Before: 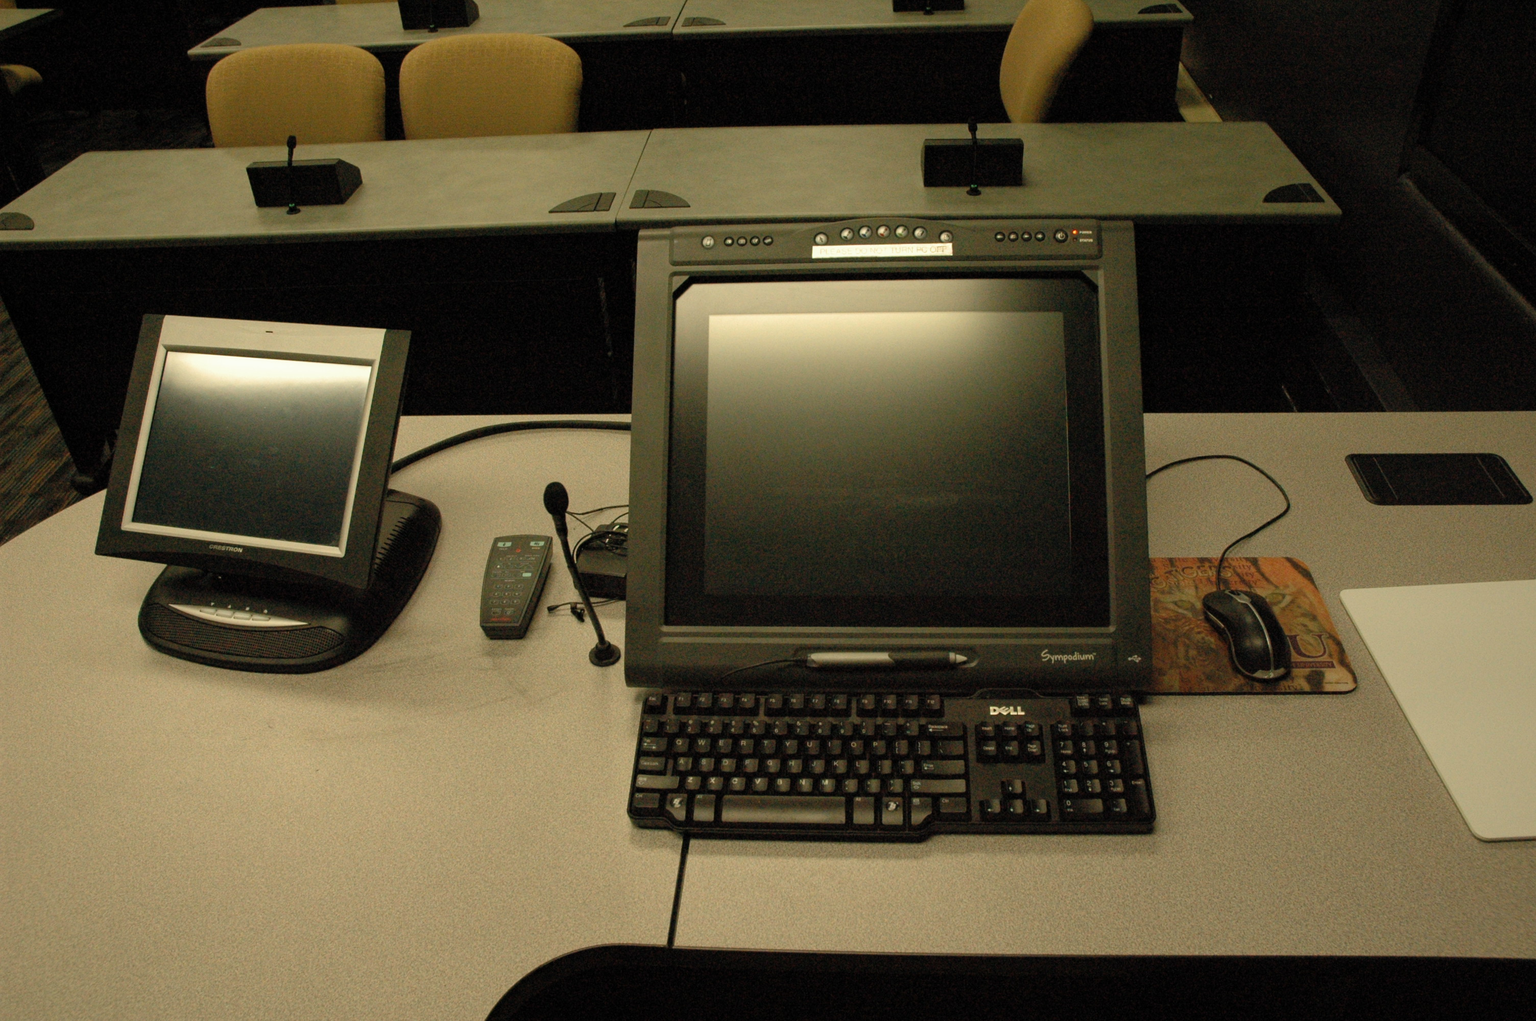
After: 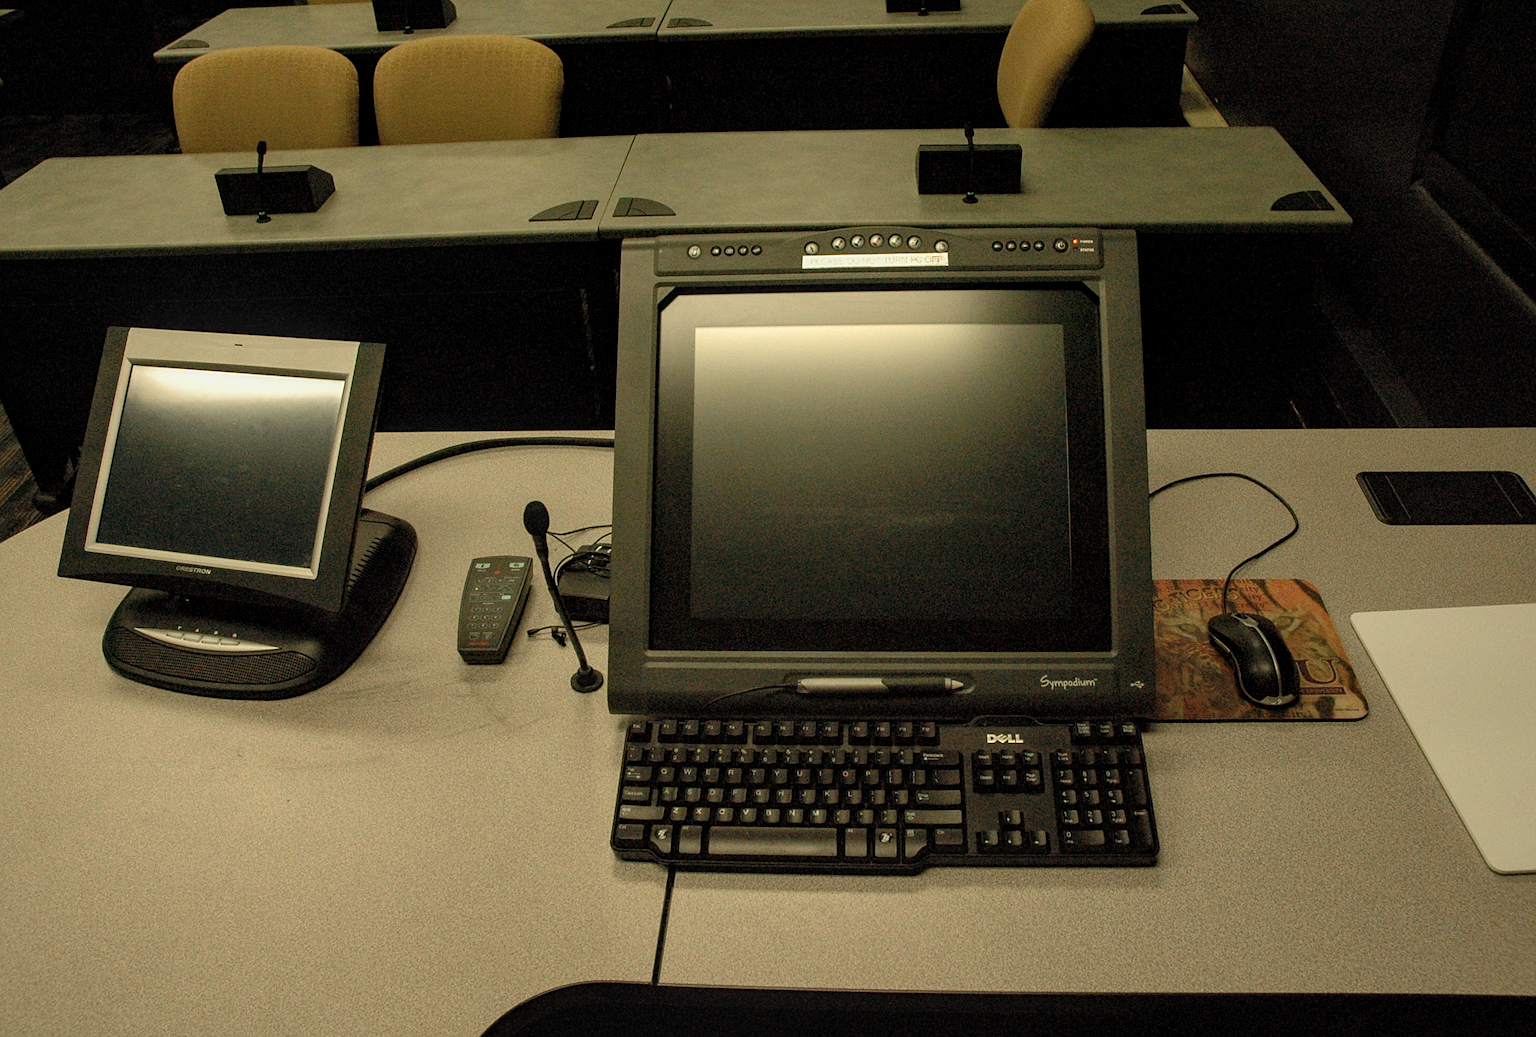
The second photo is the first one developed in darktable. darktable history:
local contrast: on, module defaults
sharpen: on, module defaults
crop and rotate: left 2.615%, right 1.093%, bottom 2.101%
